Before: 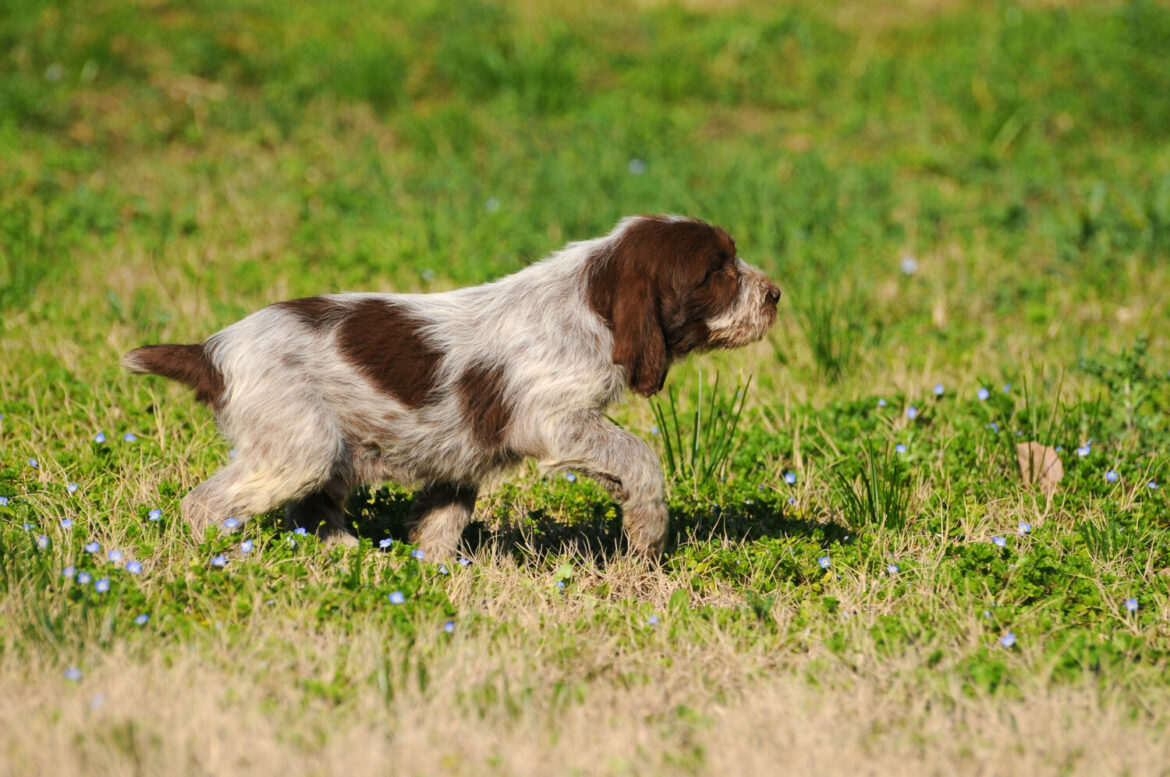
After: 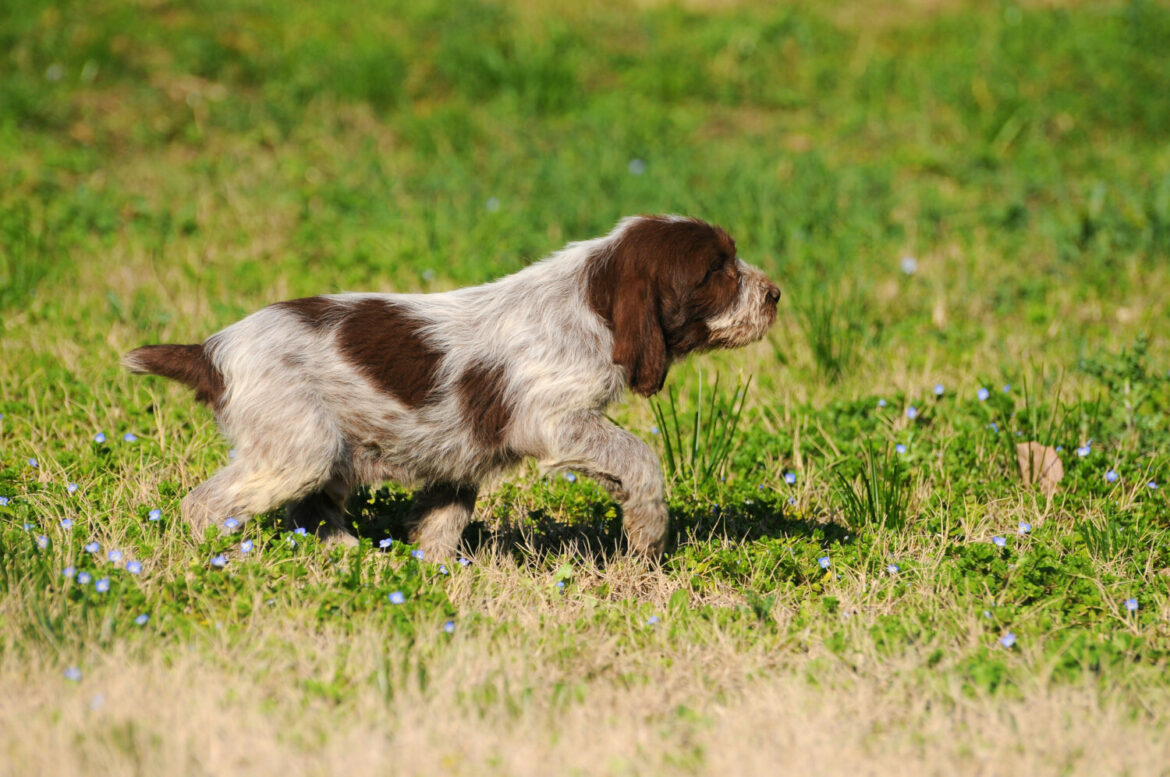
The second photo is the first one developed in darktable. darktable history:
shadows and highlights: shadows -24.81, highlights 50.66, soften with gaussian
